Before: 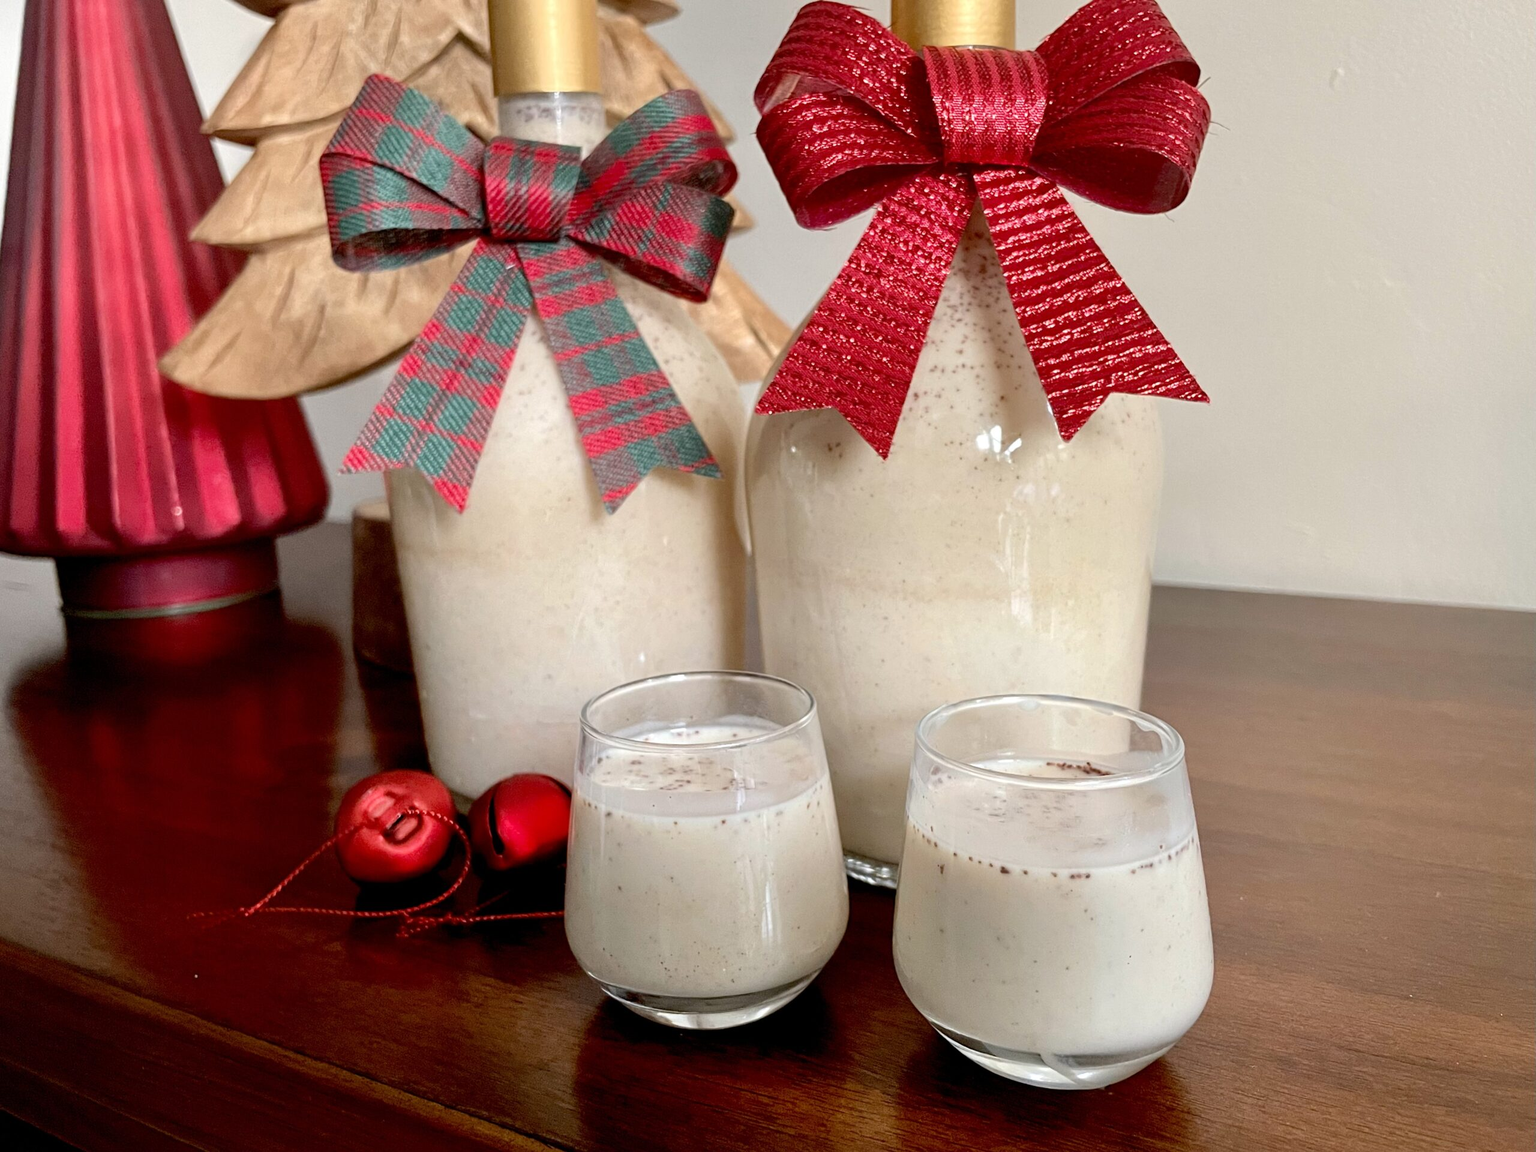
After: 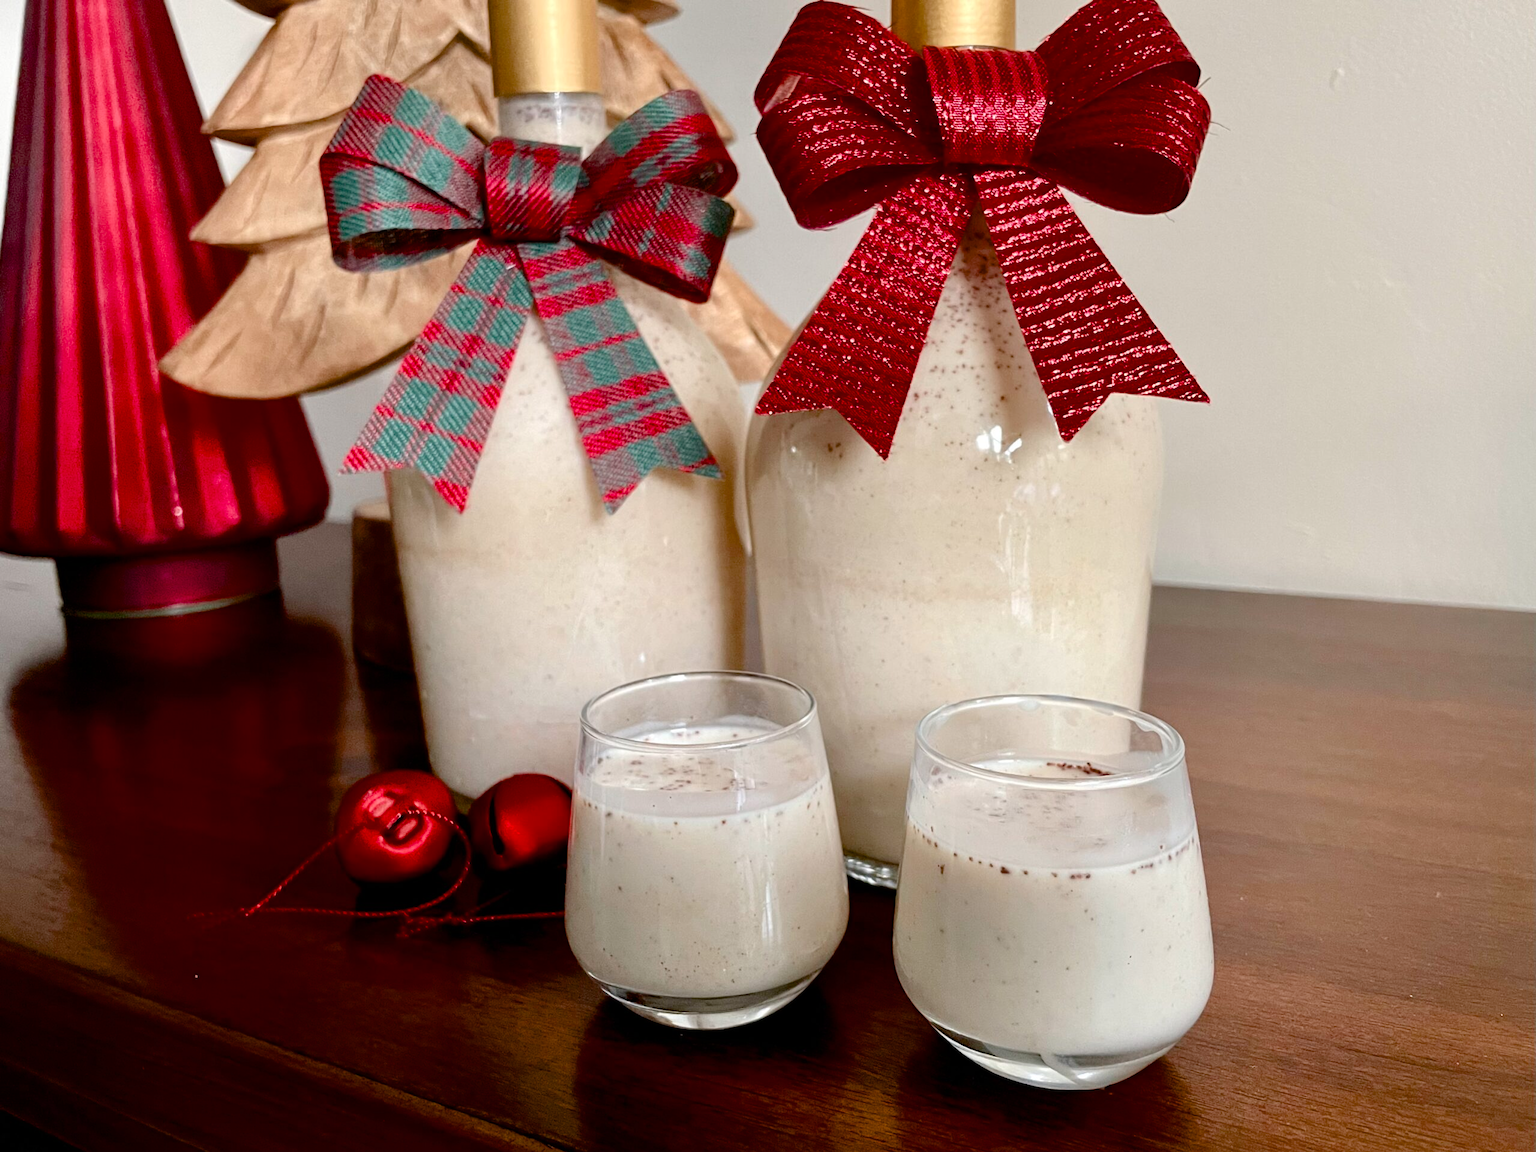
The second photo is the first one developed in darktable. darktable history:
color balance rgb: shadows lift › chroma 1.02%, shadows lift › hue 242°, linear chroma grading › global chroma -14.398%, perceptual saturation grading › global saturation 20%, perceptual saturation grading › highlights -25.361%, perceptual saturation grading › shadows 25.824%, saturation formula JzAzBz (2021)
